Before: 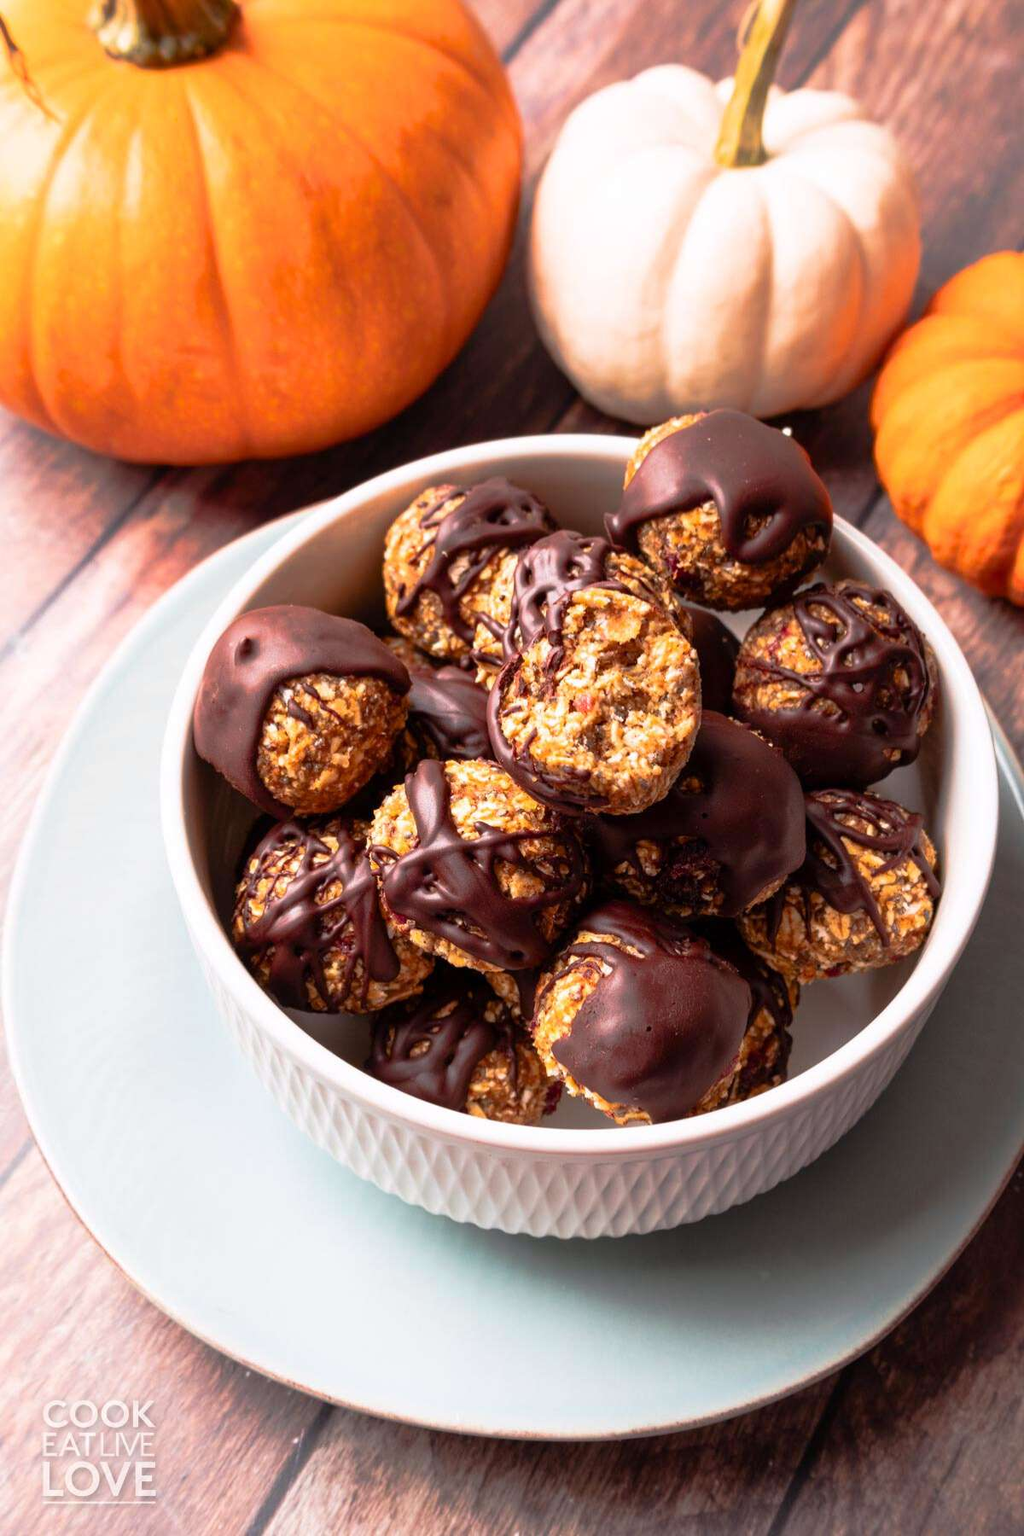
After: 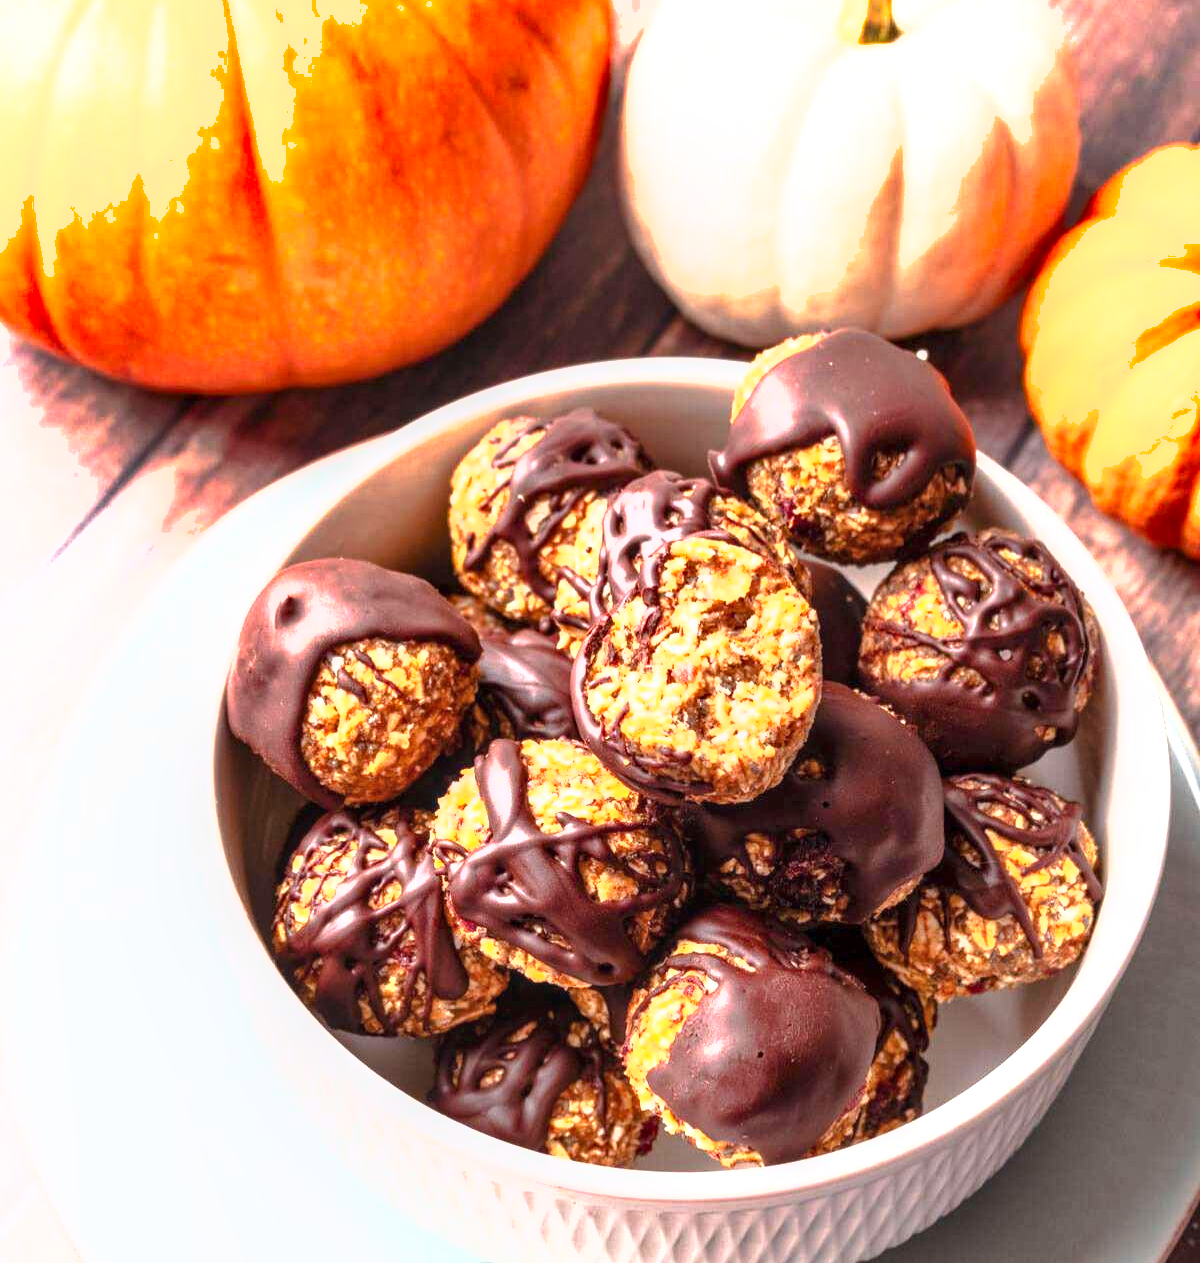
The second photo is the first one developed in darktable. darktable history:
exposure: black level correction 0, exposure 1.199 EV, compensate highlight preservation false
shadows and highlights: soften with gaussian
local contrast: on, module defaults
crop and rotate: top 8.427%, bottom 21.355%
